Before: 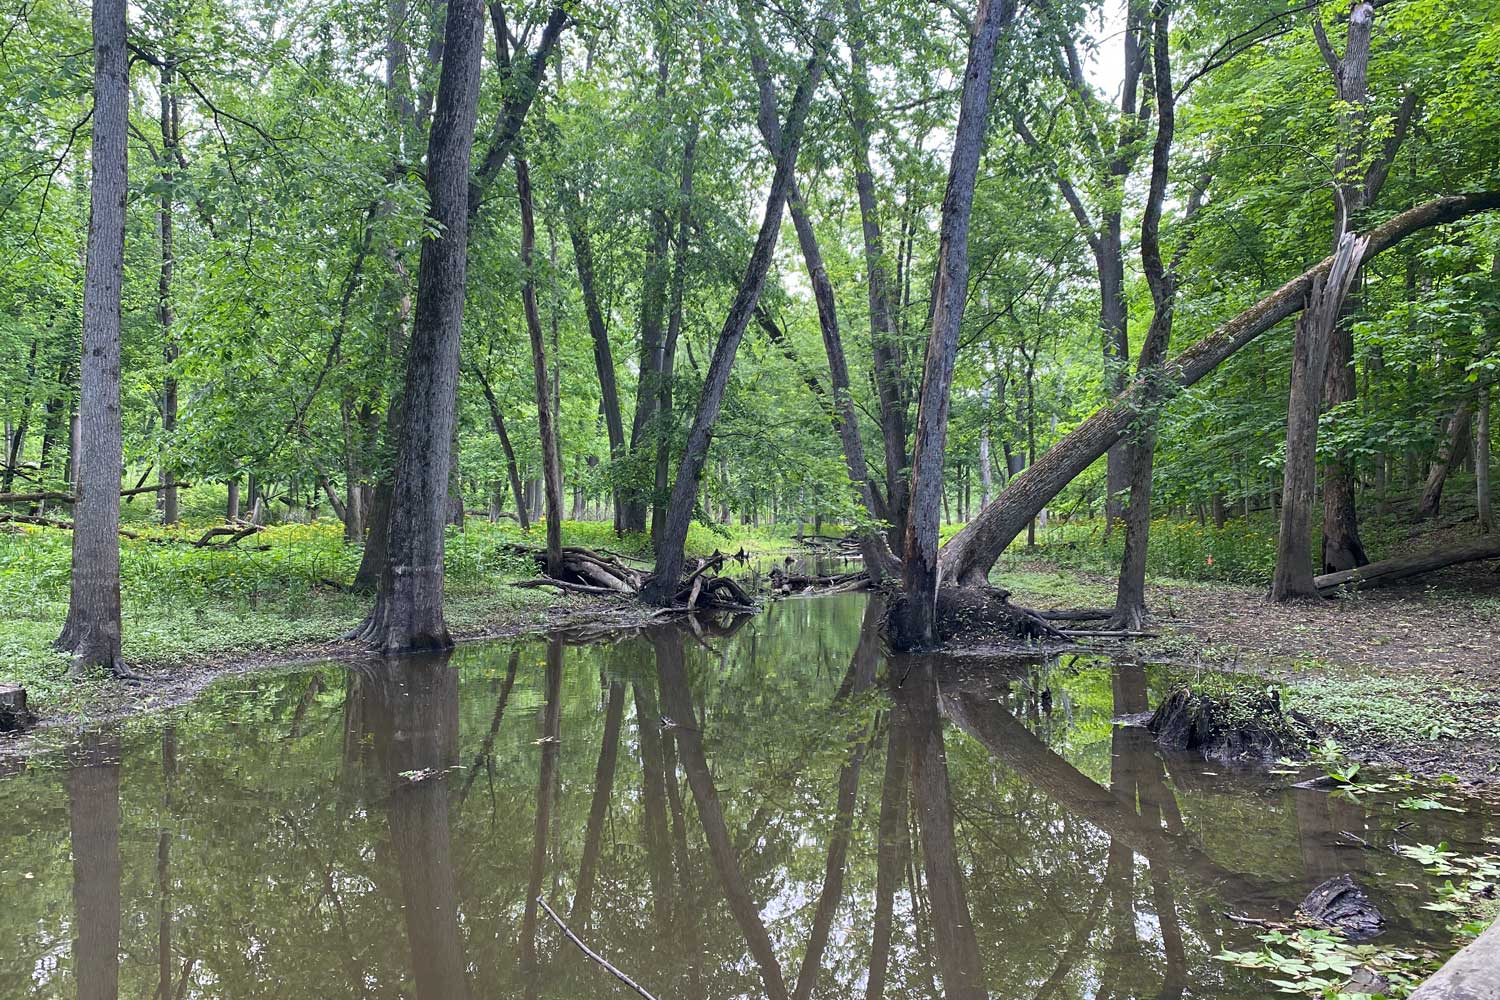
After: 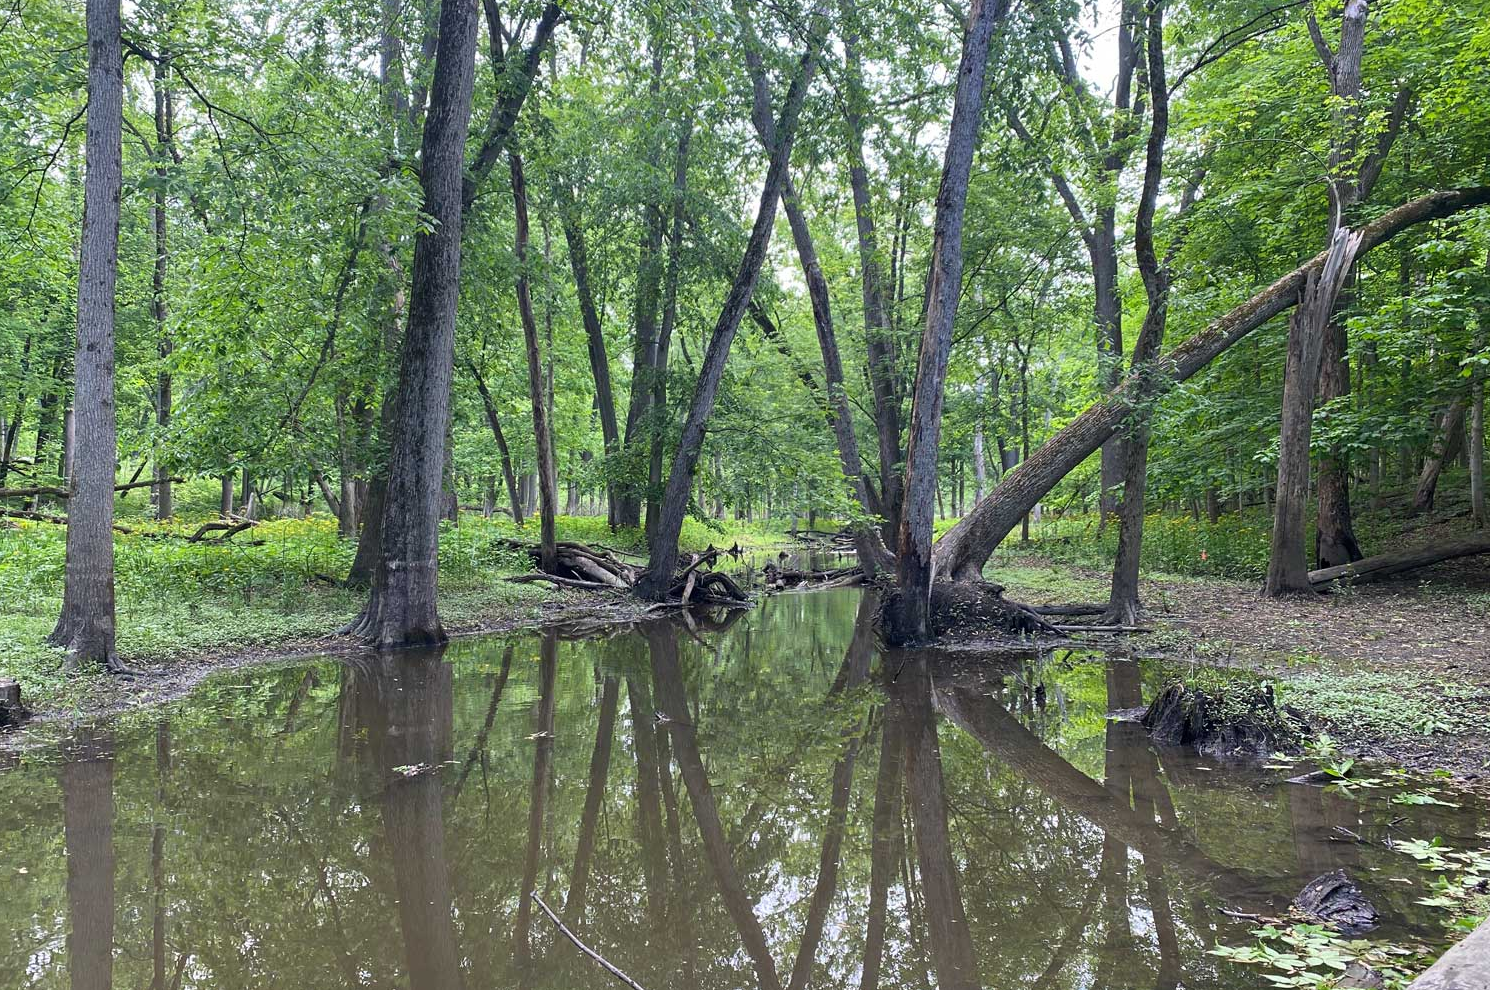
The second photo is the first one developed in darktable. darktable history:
crop: left 0.426%, top 0.504%, right 0.189%, bottom 0.486%
